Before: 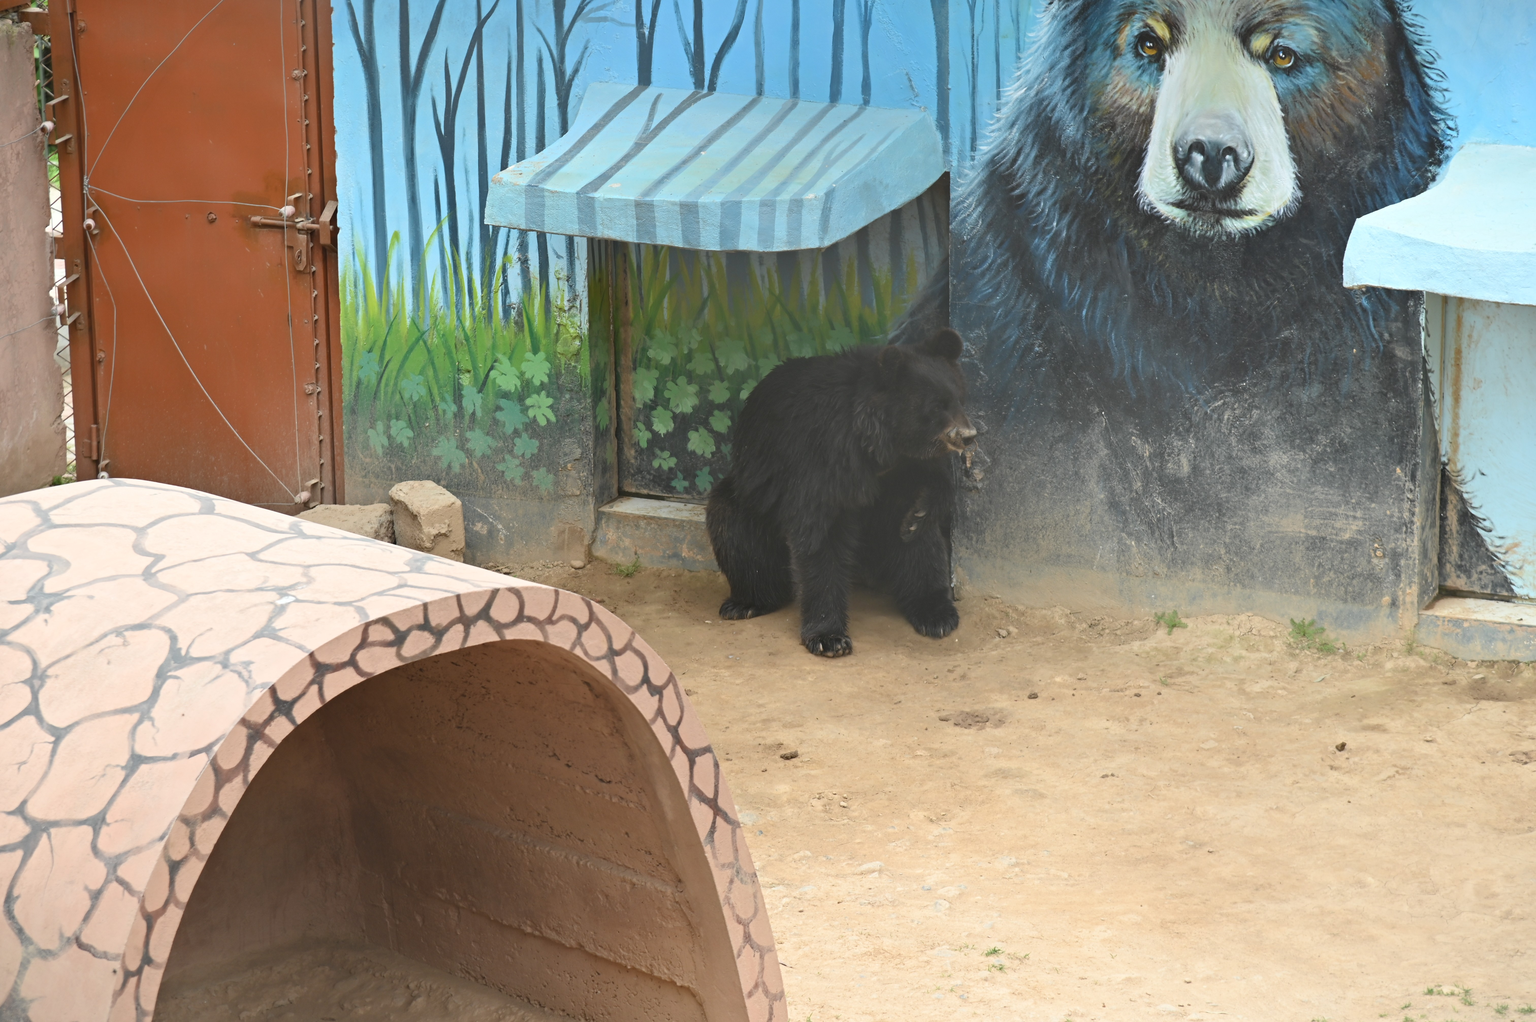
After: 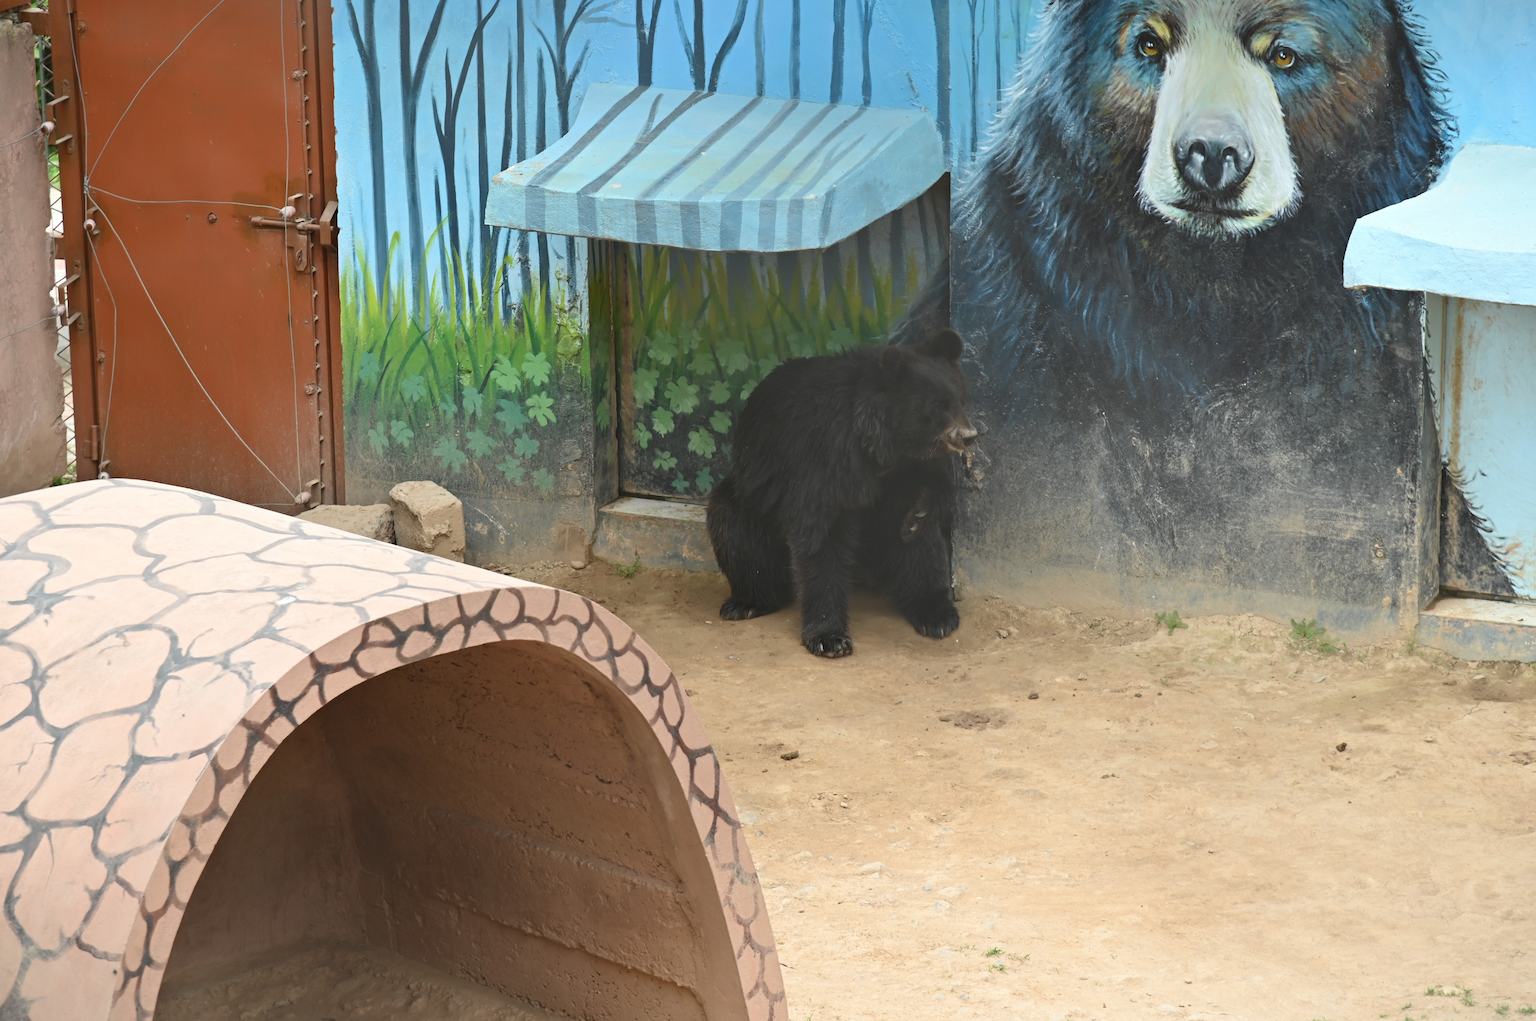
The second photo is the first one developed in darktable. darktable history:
contrast brightness saturation: contrast 0.032, brightness -0.041
